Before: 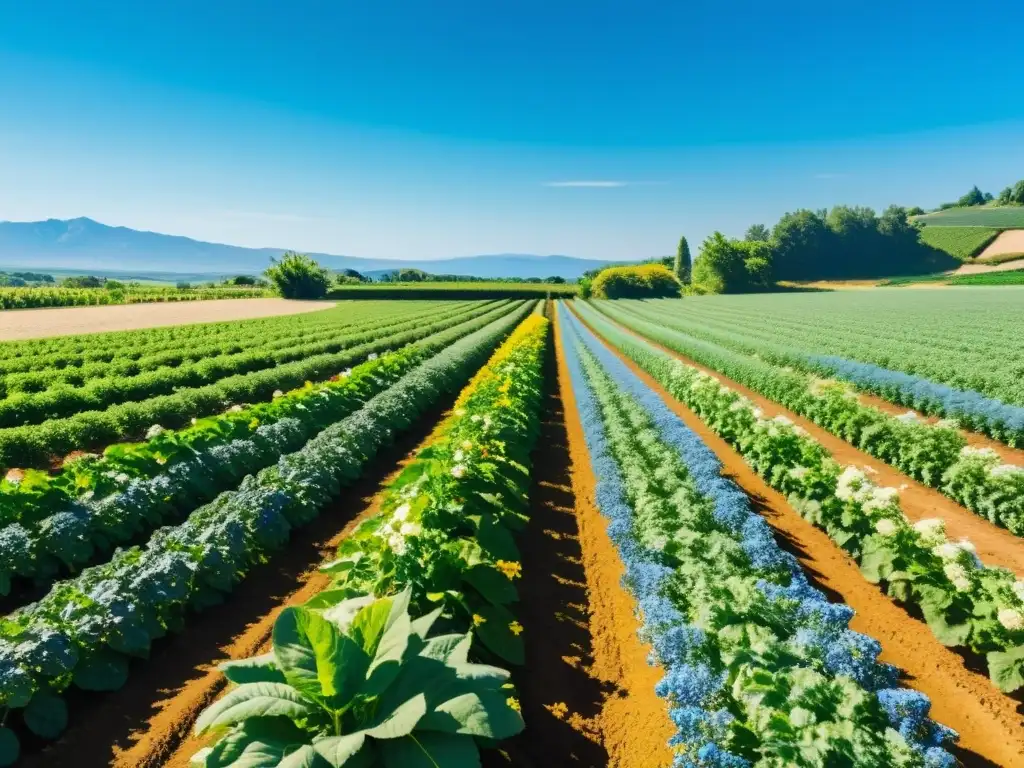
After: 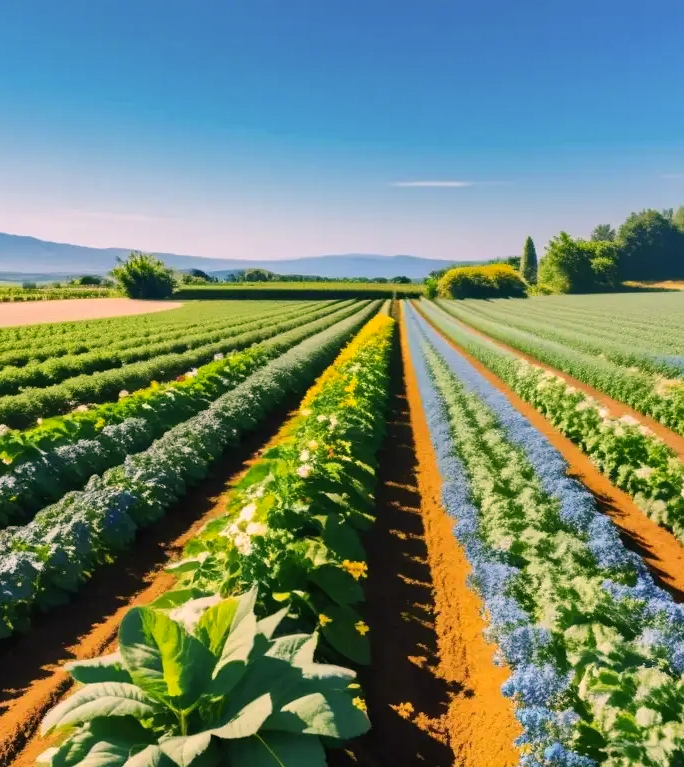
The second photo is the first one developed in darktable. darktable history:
crop and rotate: left 15.081%, right 18.088%
color correction: highlights a* 14.56, highlights b* 4.69
shadows and highlights: low approximation 0.01, soften with gaussian
